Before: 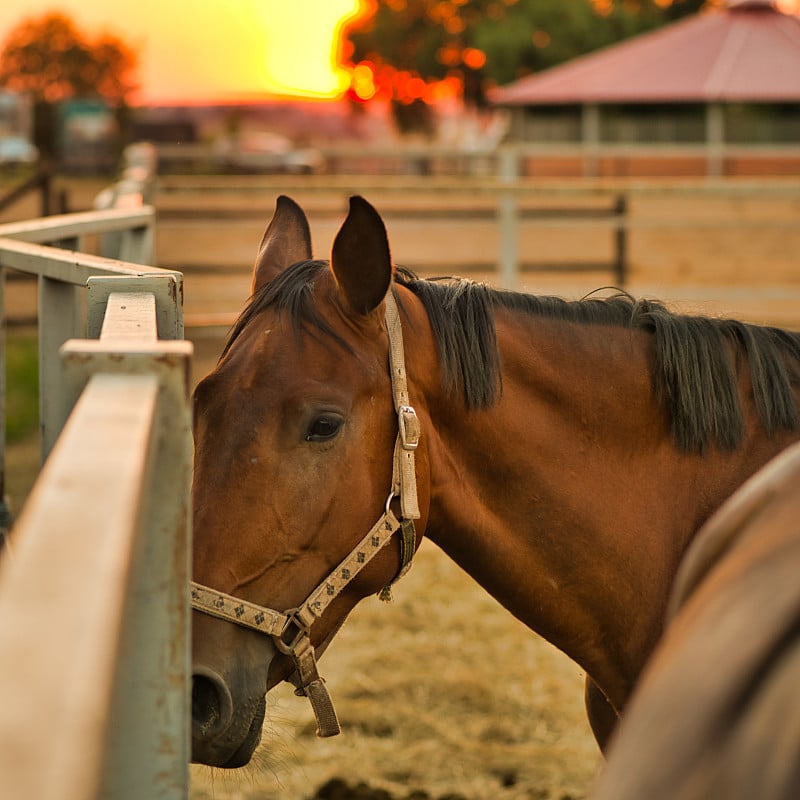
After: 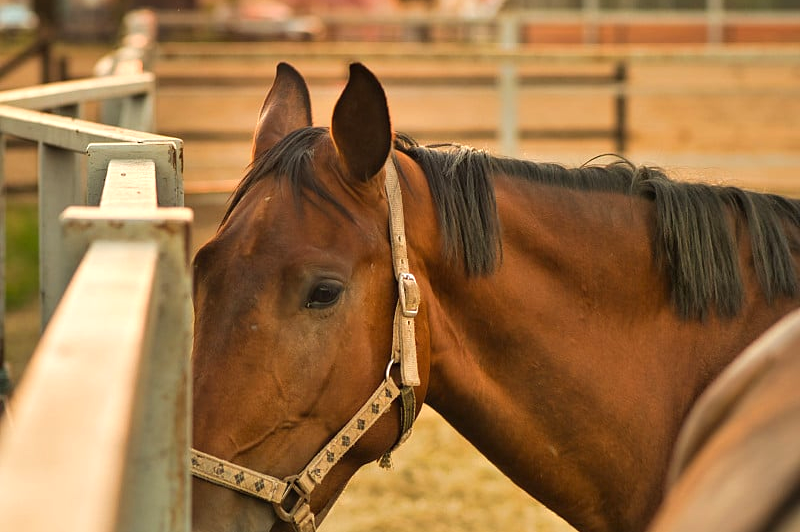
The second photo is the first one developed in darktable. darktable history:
exposure: black level correction 0, exposure 0.5 EV, compensate exposure bias true, compensate highlight preservation false
crop: top 16.727%, bottom 16.727%
